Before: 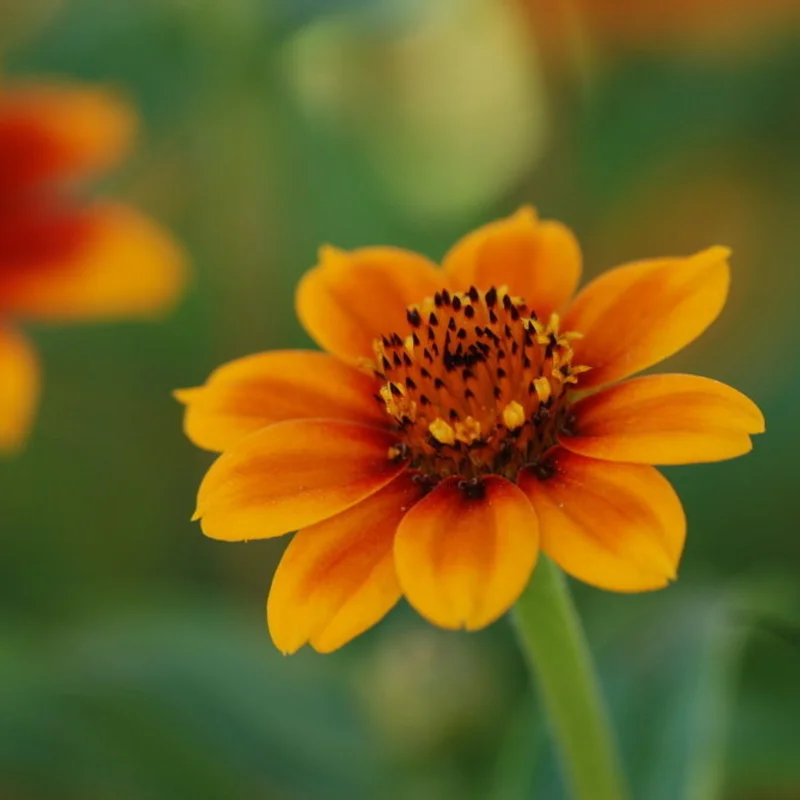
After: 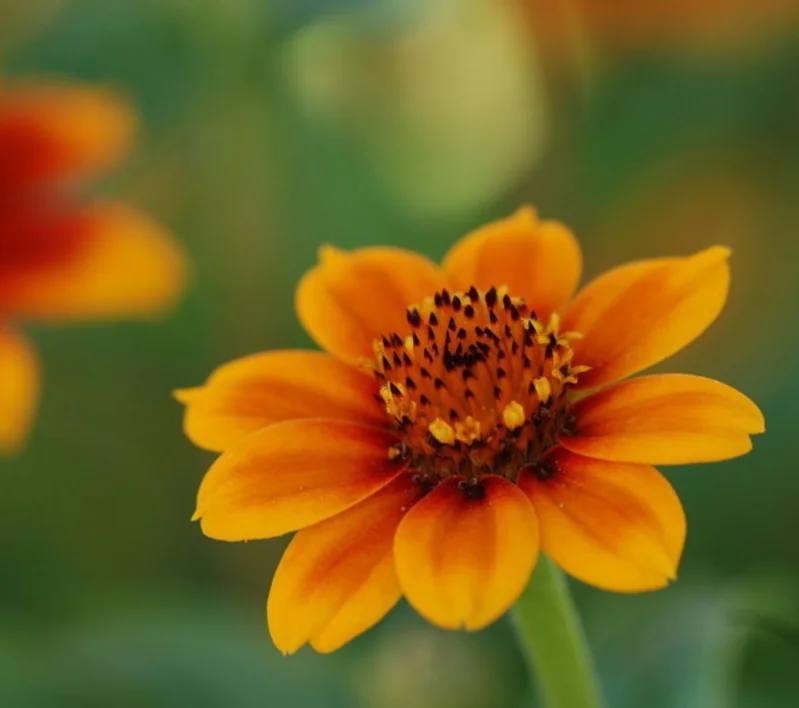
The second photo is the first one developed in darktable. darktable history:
crop and rotate: top 0%, bottom 11.439%
